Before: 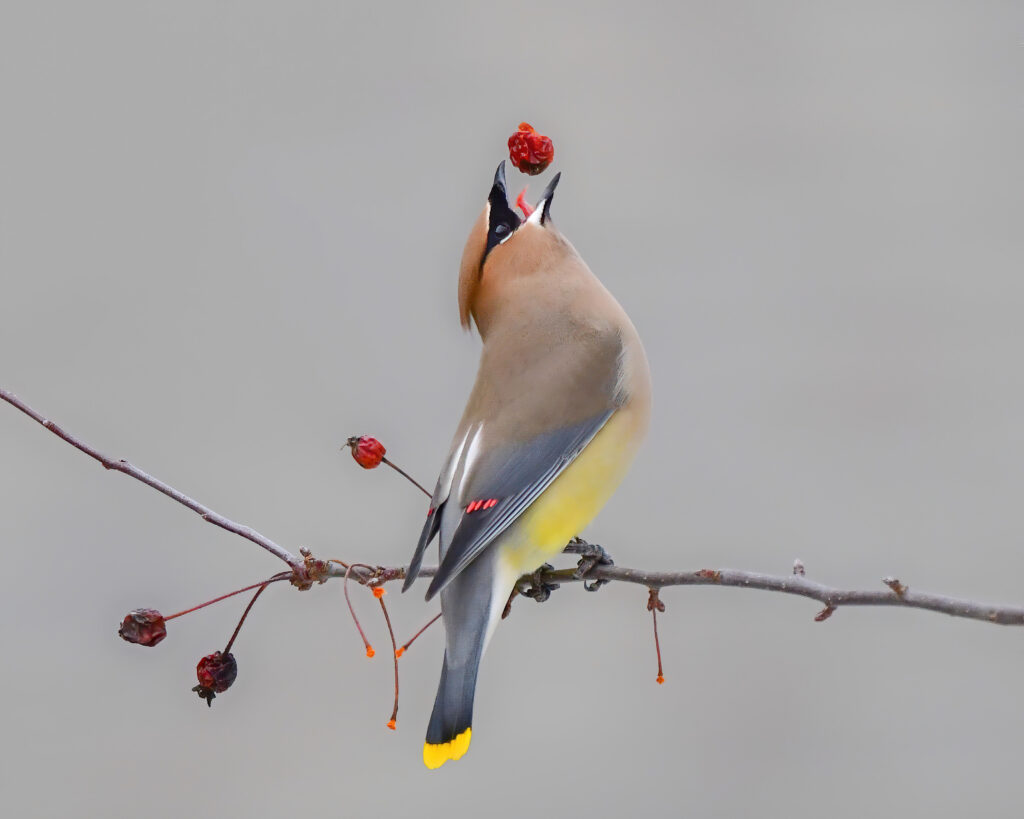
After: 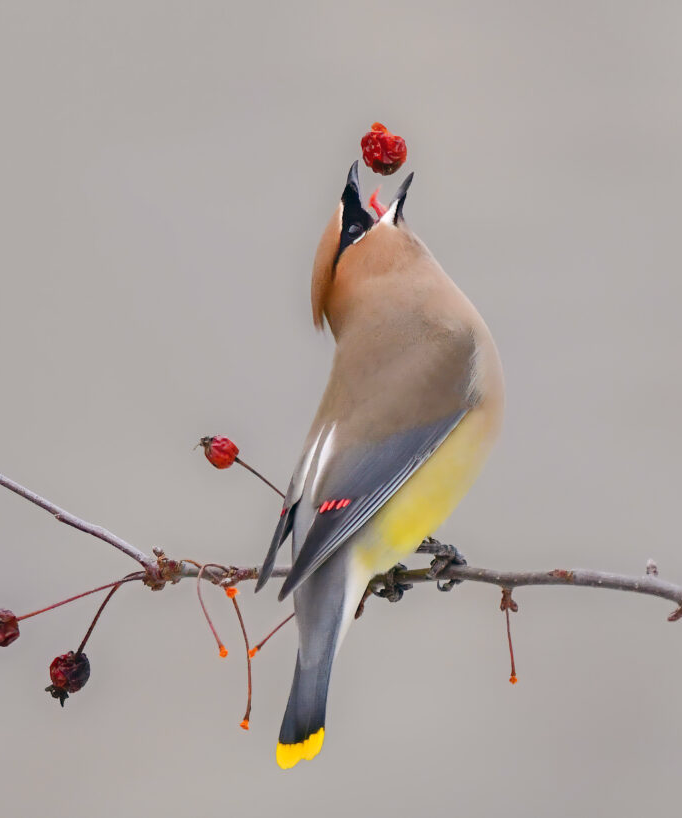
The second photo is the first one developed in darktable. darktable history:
crop and rotate: left 14.436%, right 18.898%
color balance: lift [1, 0.998, 1.001, 1.002], gamma [1, 1.02, 1, 0.98], gain [1, 1.02, 1.003, 0.98]
